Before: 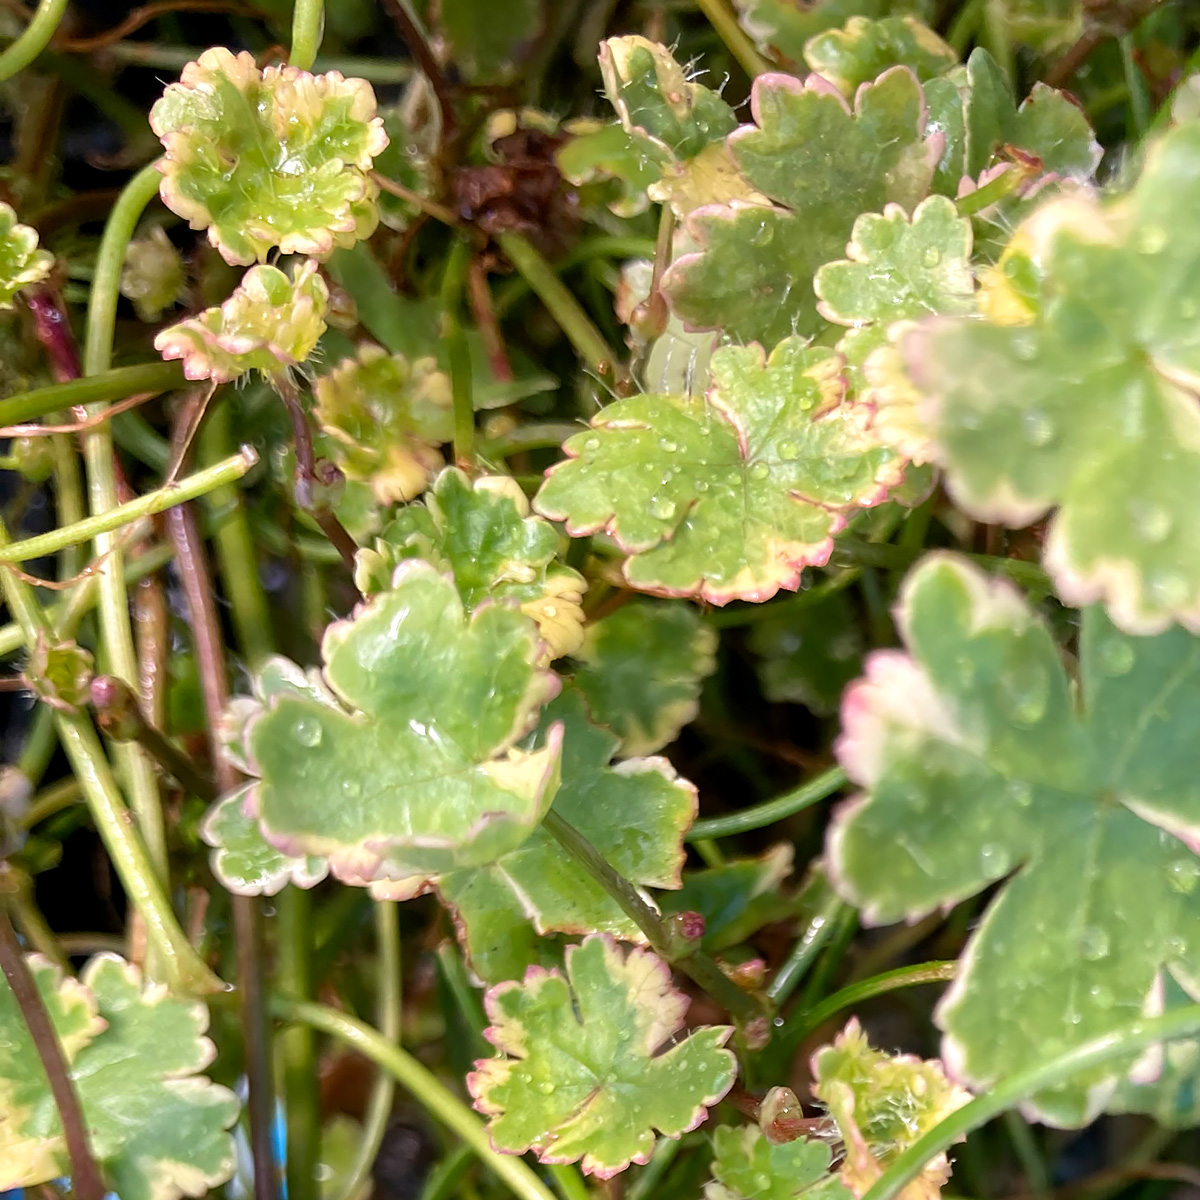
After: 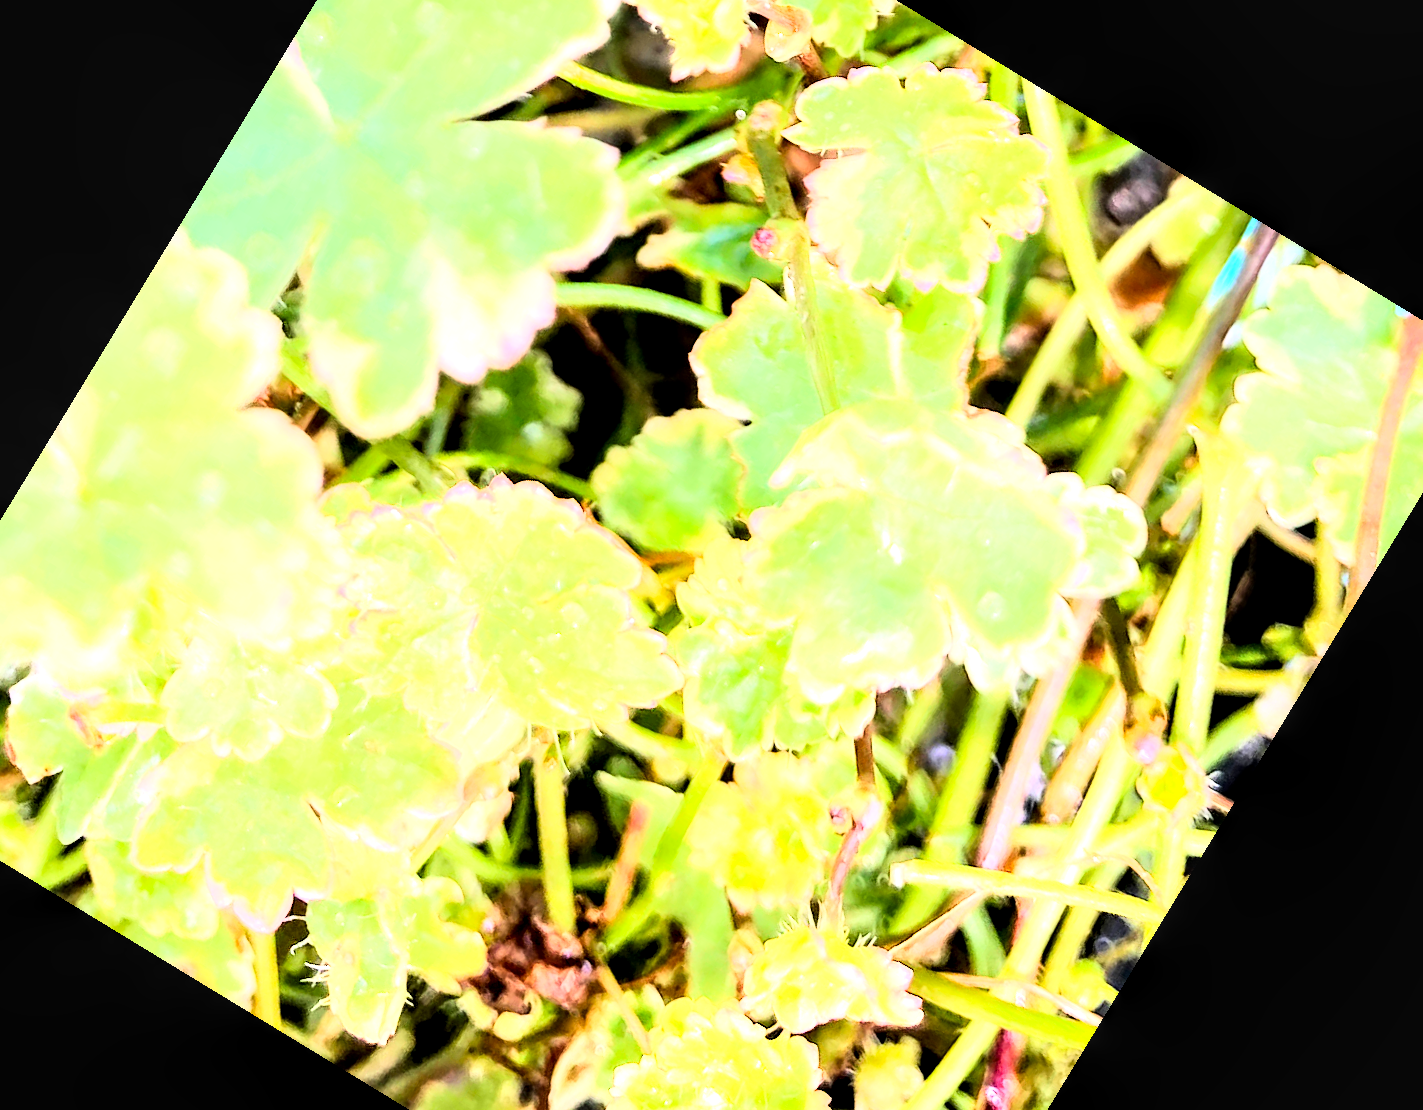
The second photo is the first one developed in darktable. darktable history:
exposure: exposure 2 EV, compensate highlight preservation false
crop and rotate: angle 148.68°, left 9.111%, top 15.603%, right 4.588%, bottom 17.041%
local contrast: detail 135%, midtone range 0.75
rgb curve: curves: ch0 [(0, 0) (0.21, 0.15) (0.24, 0.21) (0.5, 0.75) (0.75, 0.96) (0.89, 0.99) (1, 1)]; ch1 [(0, 0.02) (0.21, 0.13) (0.25, 0.2) (0.5, 0.67) (0.75, 0.9) (0.89, 0.97) (1, 1)]; ch2 [(0, 0.02) (0.21, 0.13) (0.25, 0.2) (0.5, 0.67) (0.75, 0.9) (0.89, 0.97) (1, 1)], compensate middle gray true
